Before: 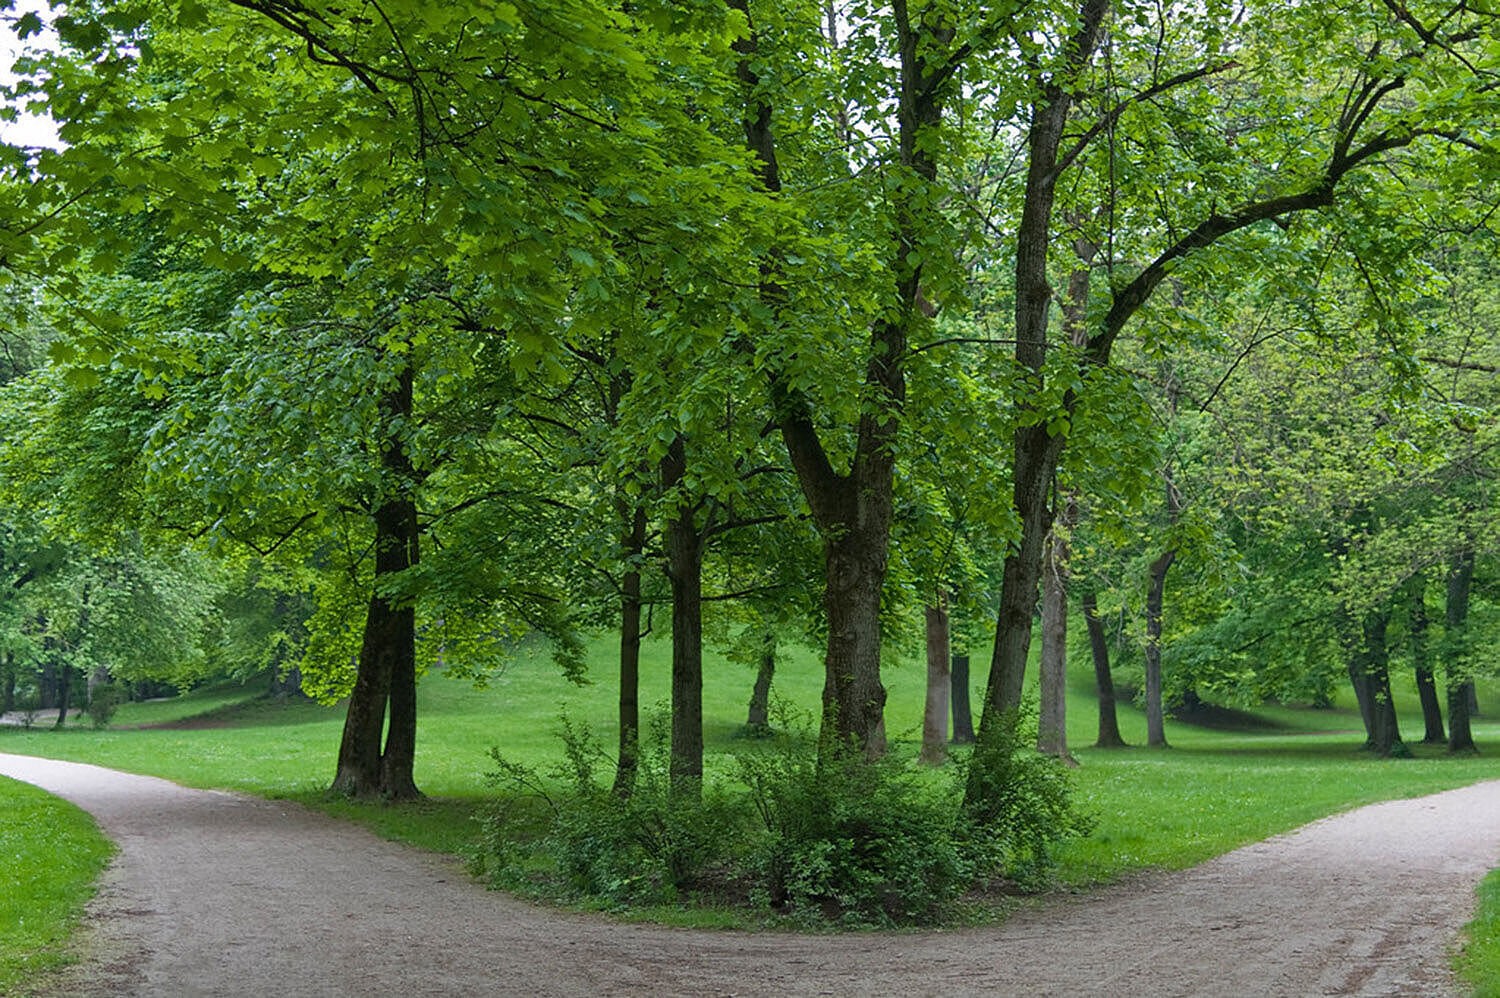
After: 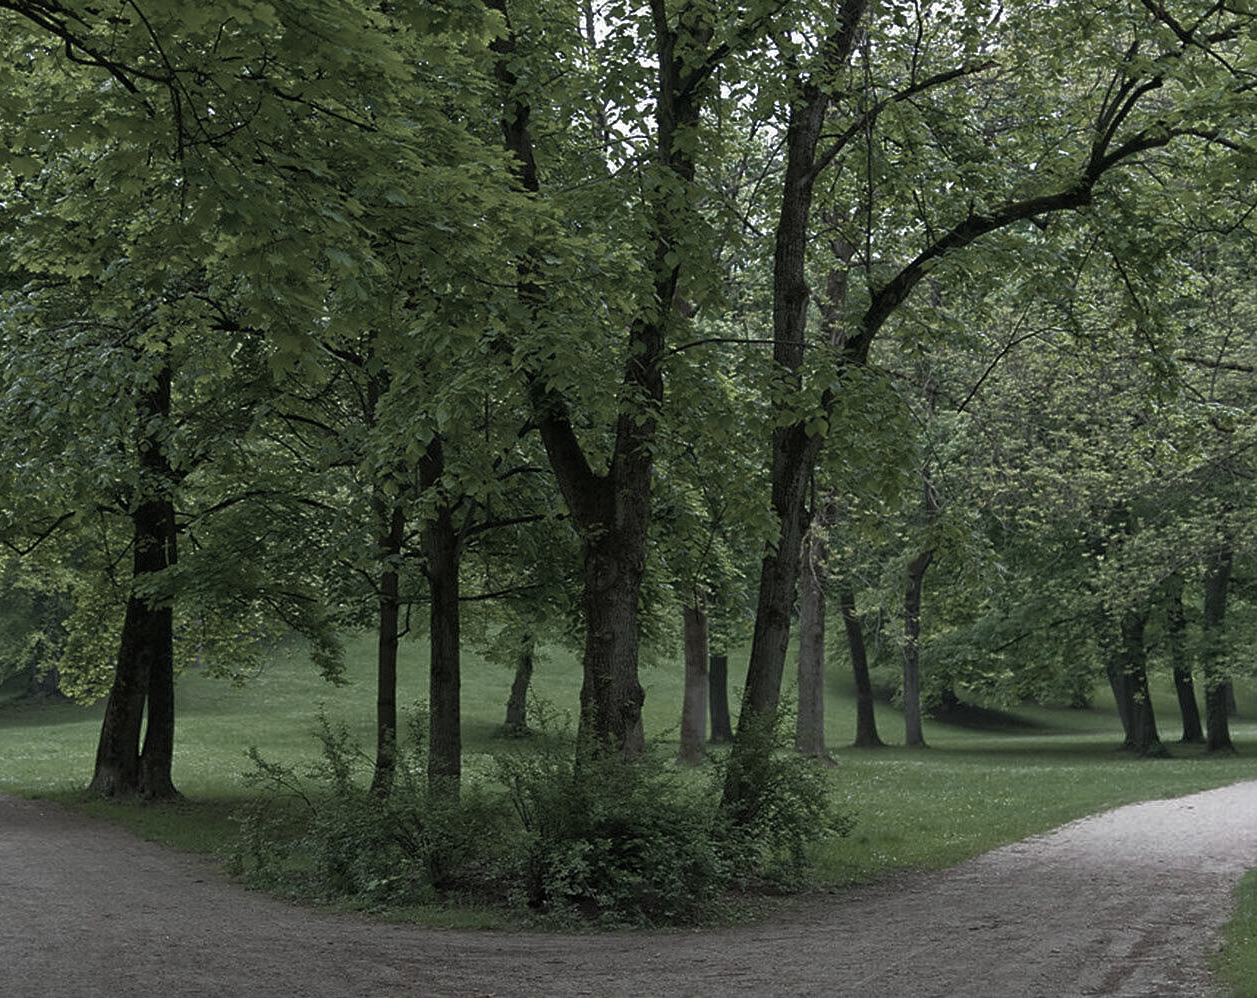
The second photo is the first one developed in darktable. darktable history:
crop: left 16.145%
color zones: curves: ch0 [(0, 0.6) (0.129, 0.508) (0.193, 0.483) (0.429, 0.5) (0.571, 0.5) (0.714, 0.5) (0.857, 0.5) (1, 0.6)]; ch1 [(0, 0.481) (0.112, 0.245) (0.213, 0.223) (0.429, 0.233) (0.571, 0.231) (0.683, 0.242) (0.857, 0.296) (1, 0.481)]
rgb curve: curves: ch0 [(0, 0) (0.415, 0.237) (1, 1)]
